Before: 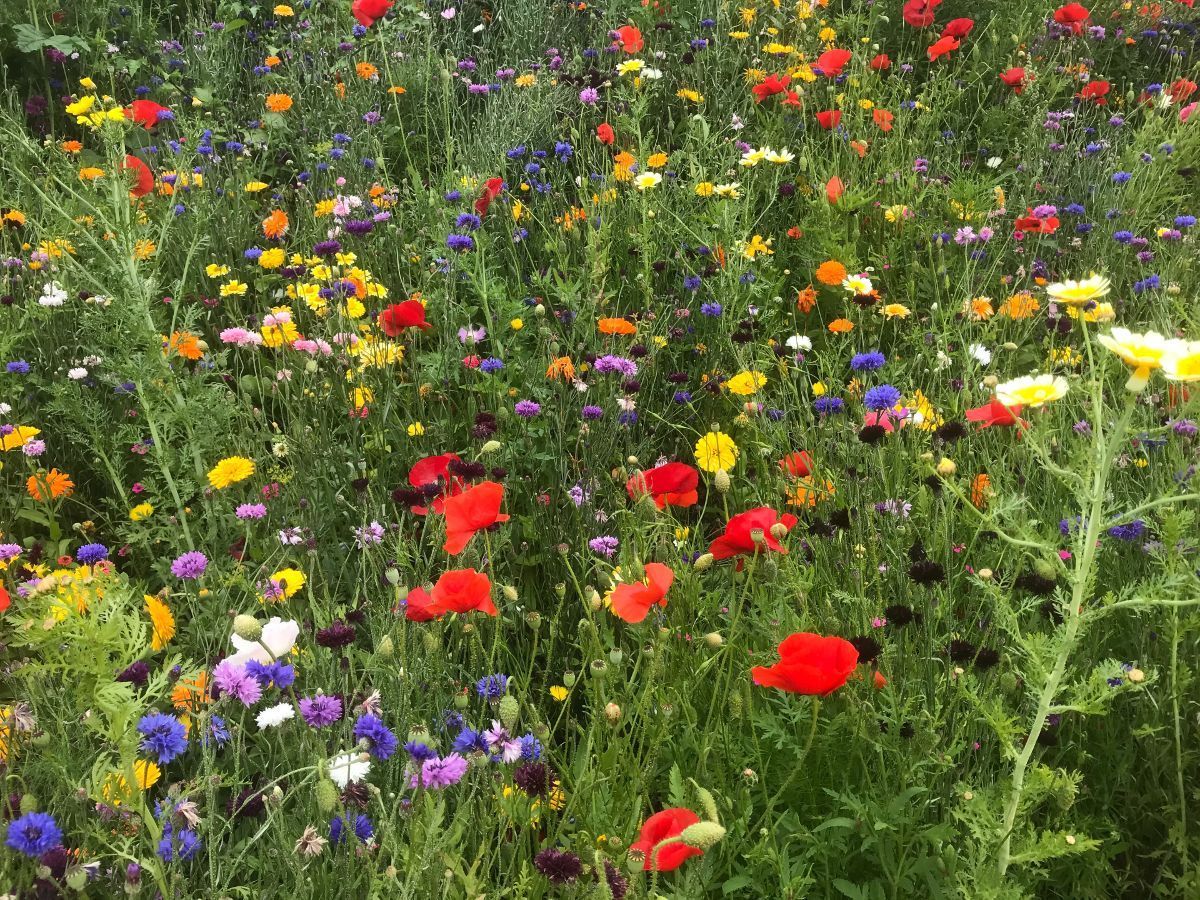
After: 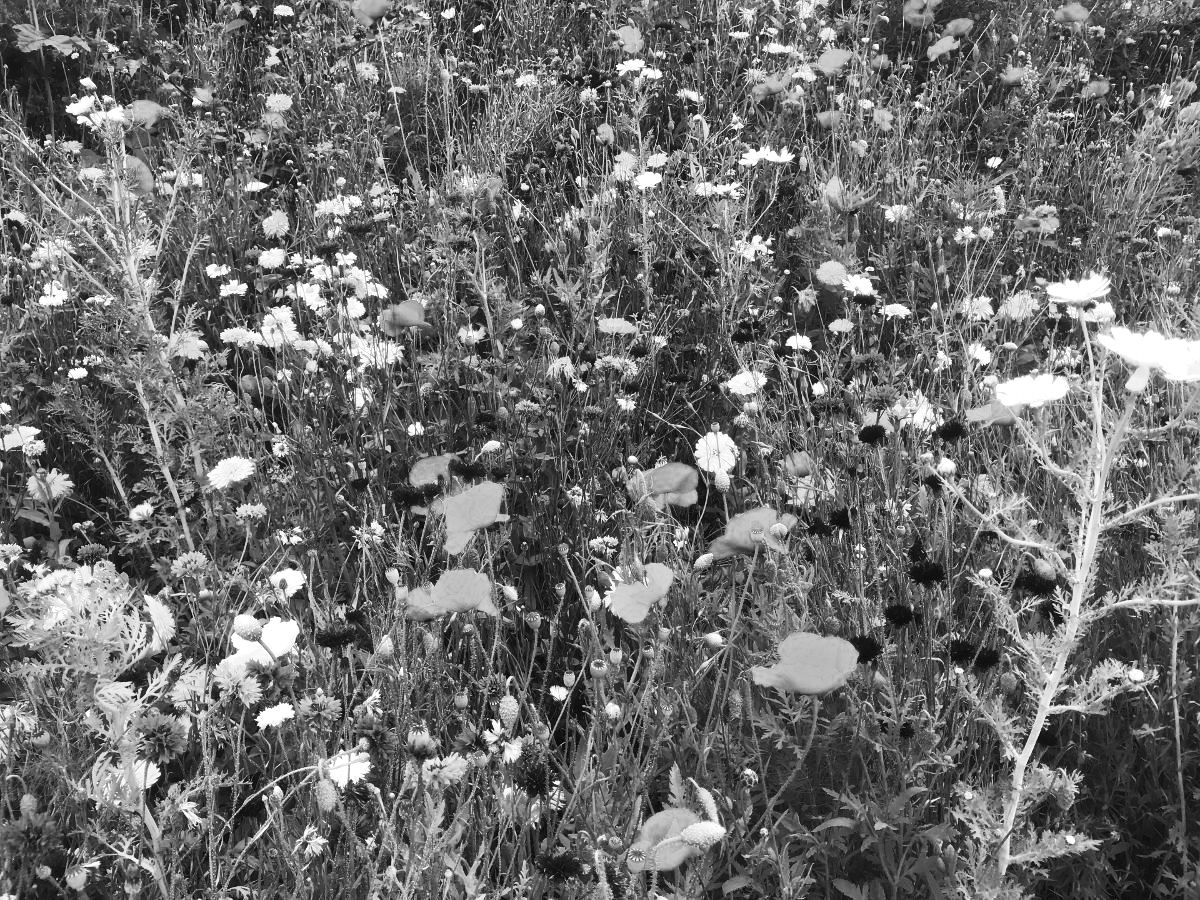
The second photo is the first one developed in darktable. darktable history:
monochrome: a -35.87, b 49.73, size 1.7
contrast brightness saturation: contrast 0.22
white balance: red 1.467, blue 0.684
